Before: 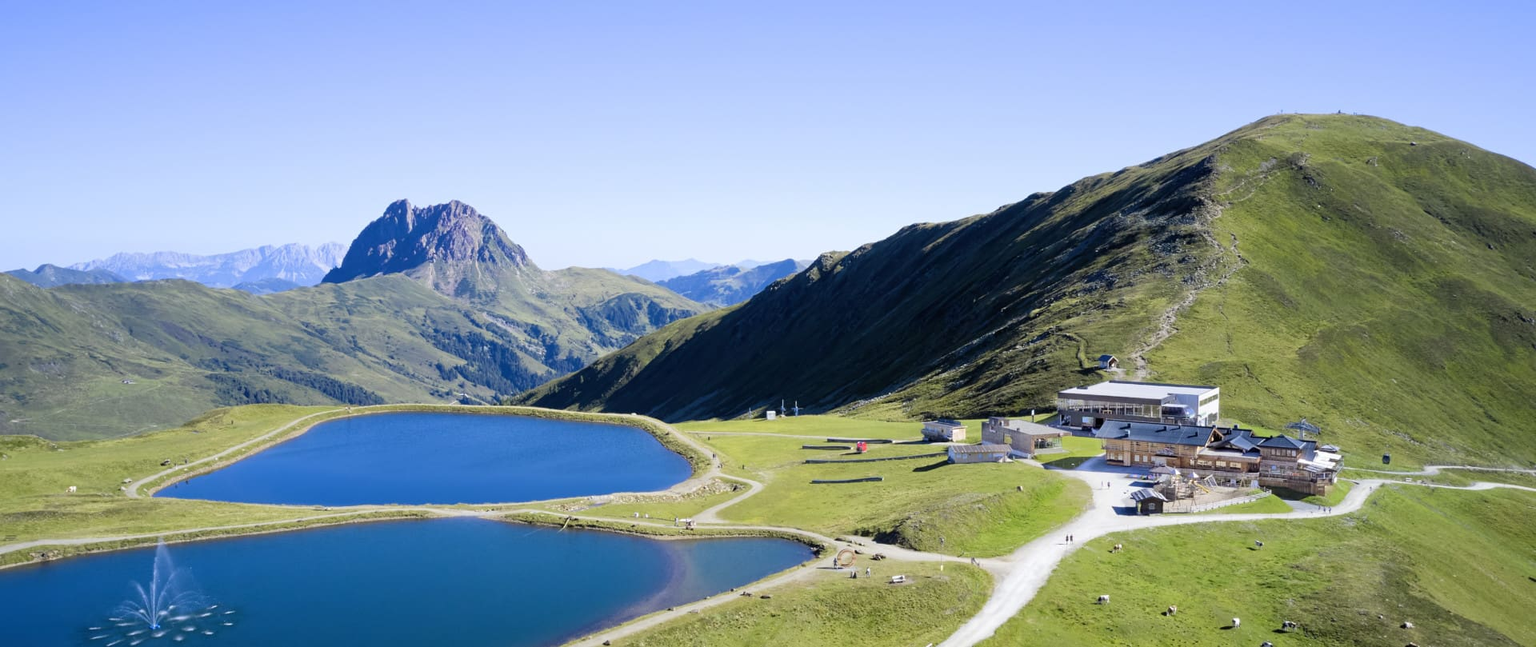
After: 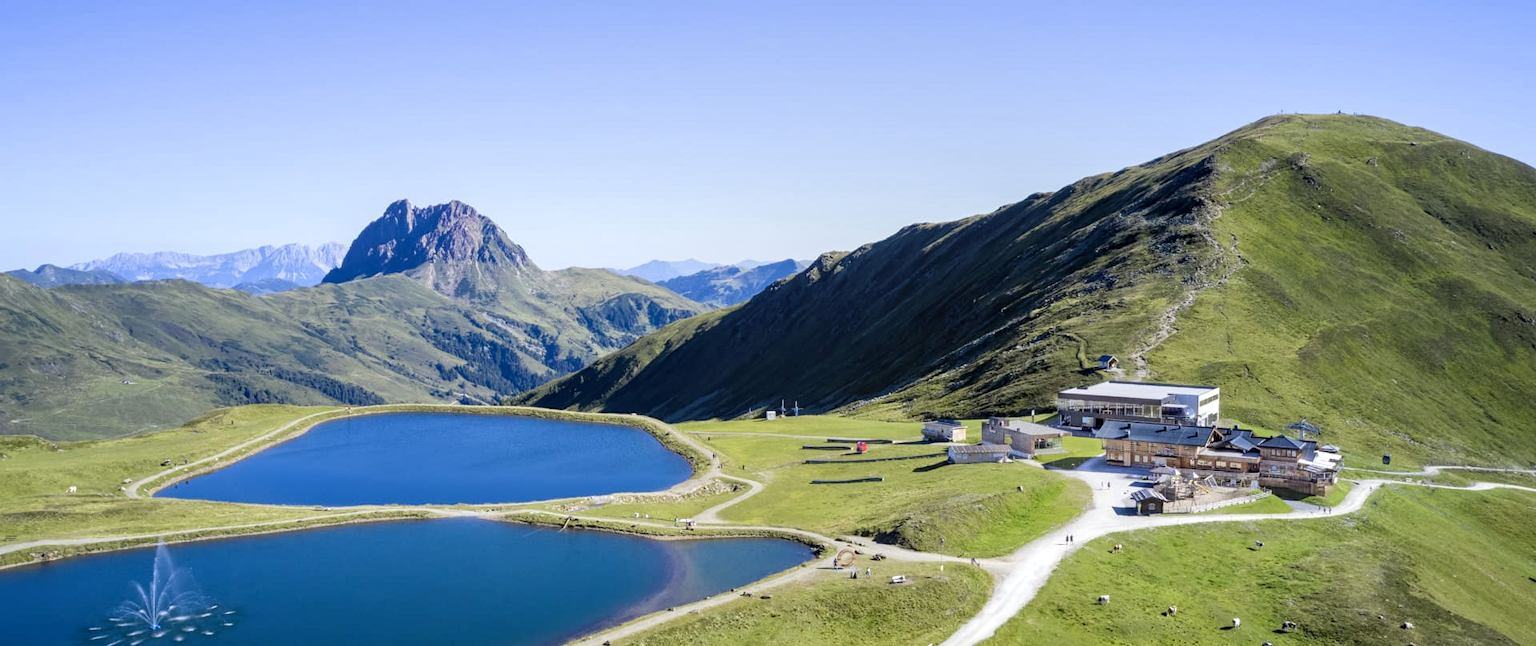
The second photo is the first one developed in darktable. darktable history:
local contrast: on, module defaults
crop: bottom 0.078%
